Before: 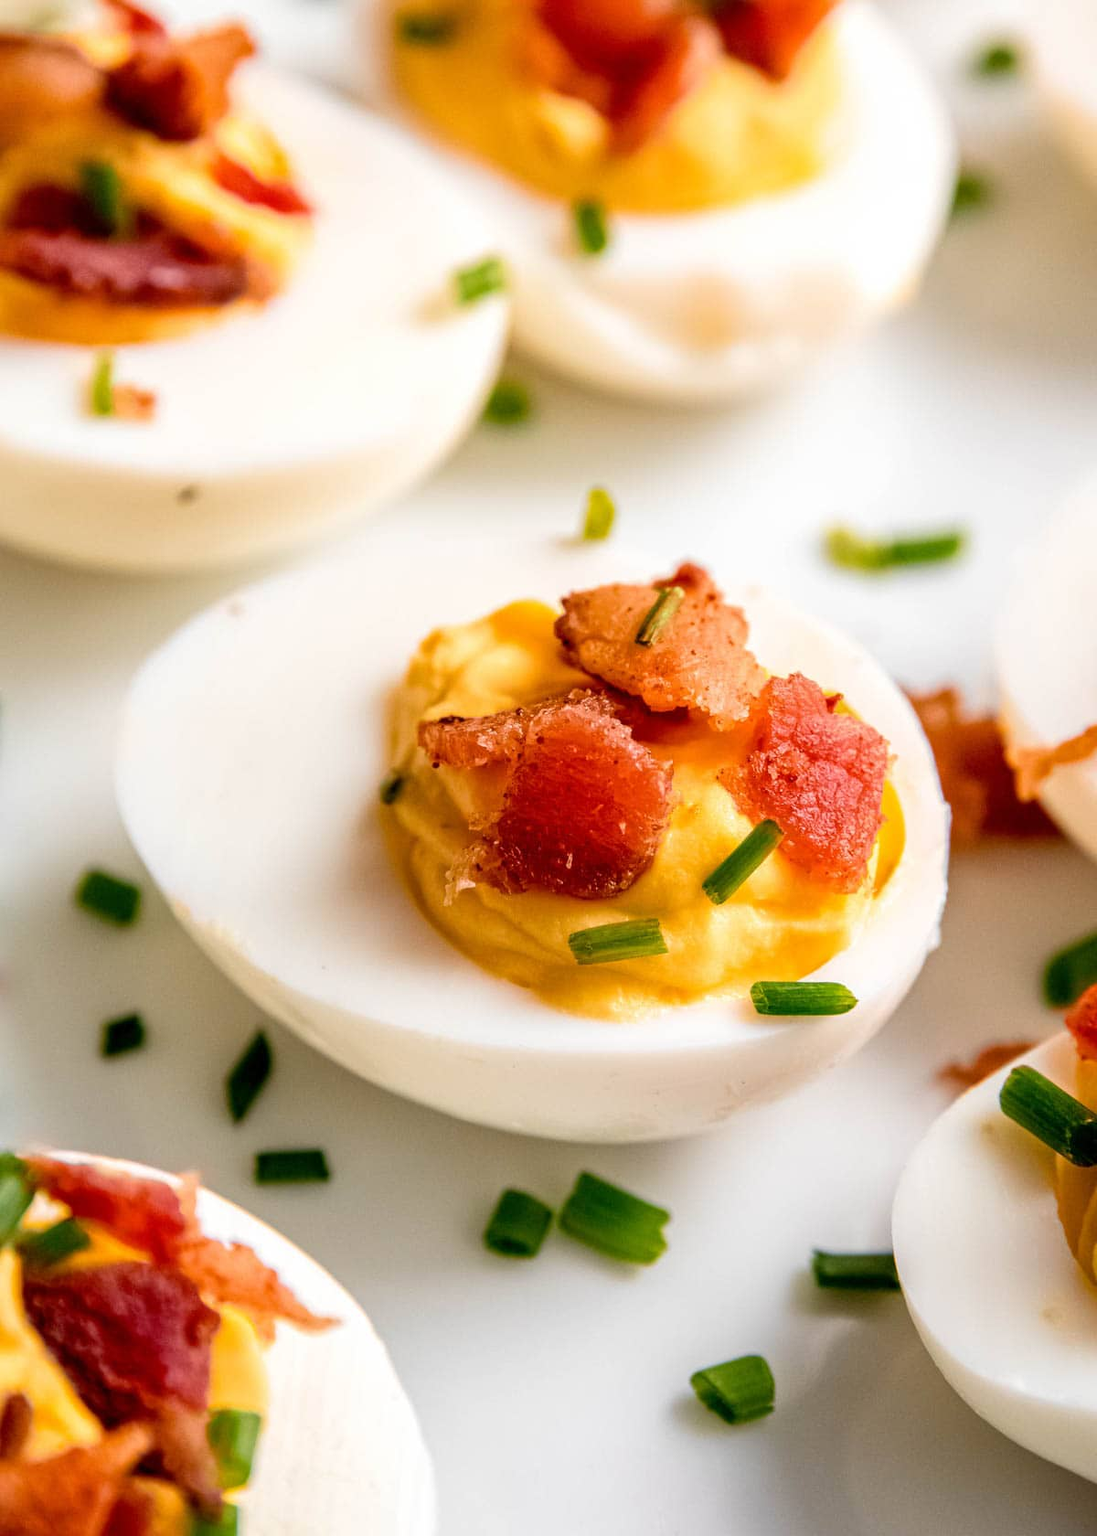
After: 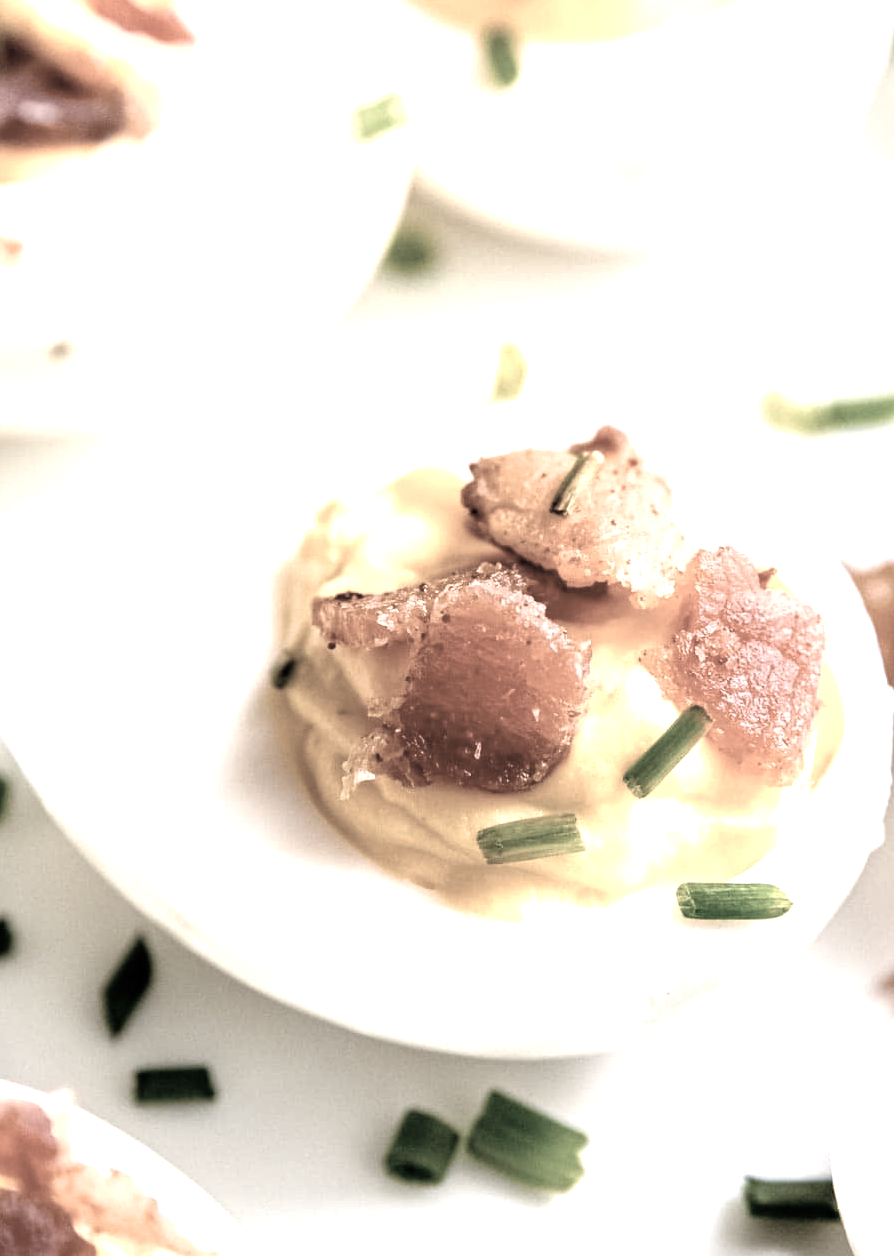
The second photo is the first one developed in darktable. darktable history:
tone equalizer: -8 EV -1.08 EV, -7 EV -1.04 EV, -6 EV -0.895 EV, -5 EV -0.561 EV, -3 EV 0.545 EV, -2 EV 0.856 EV, -1 EV 0.989 EV, +0 EV 1.08 EV
color zones: curves: ch1 [(0.238, 0.163) (0.476, 0.2) (0.733, 0.322) (0.848, 0.134)]
crop and rotate: left 12.144%, top 11.402%, right 13.293%, bottom 13.801%
